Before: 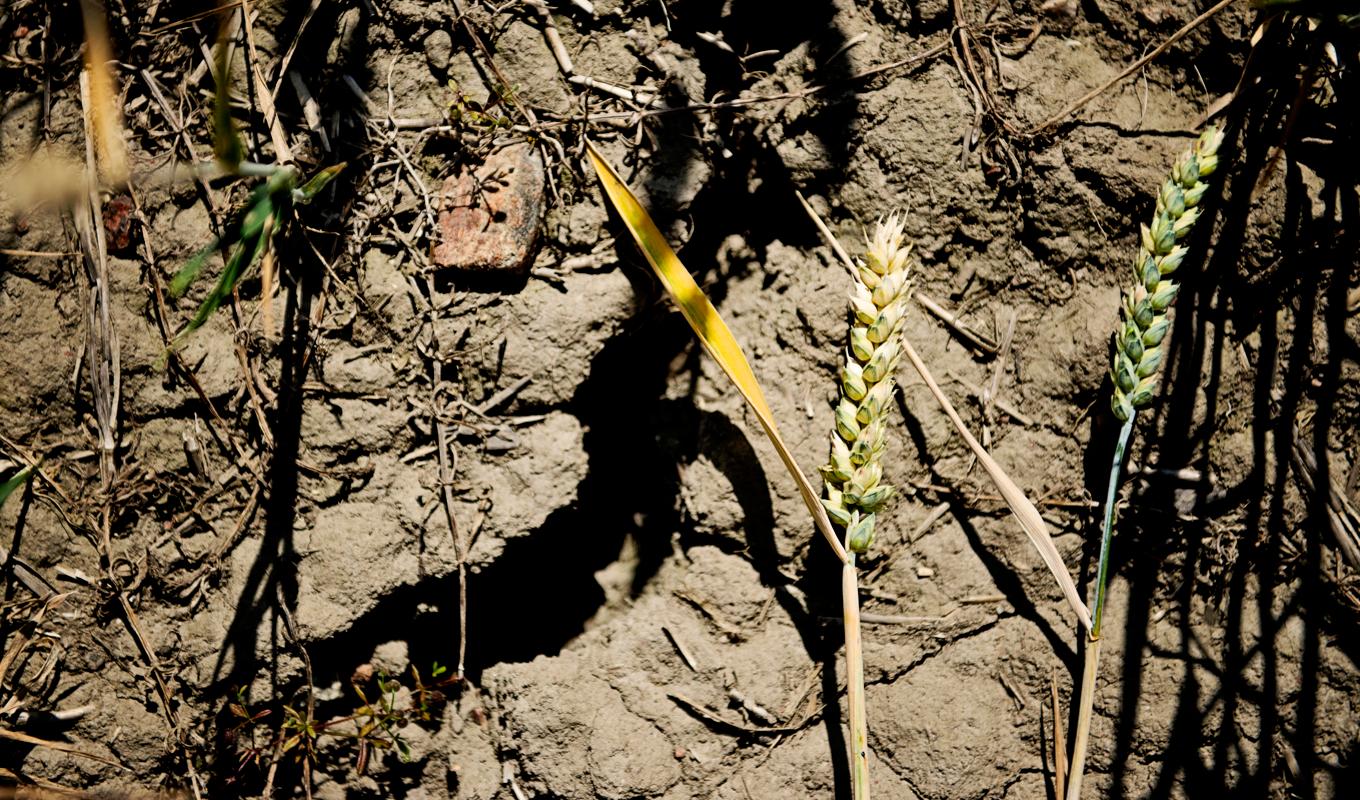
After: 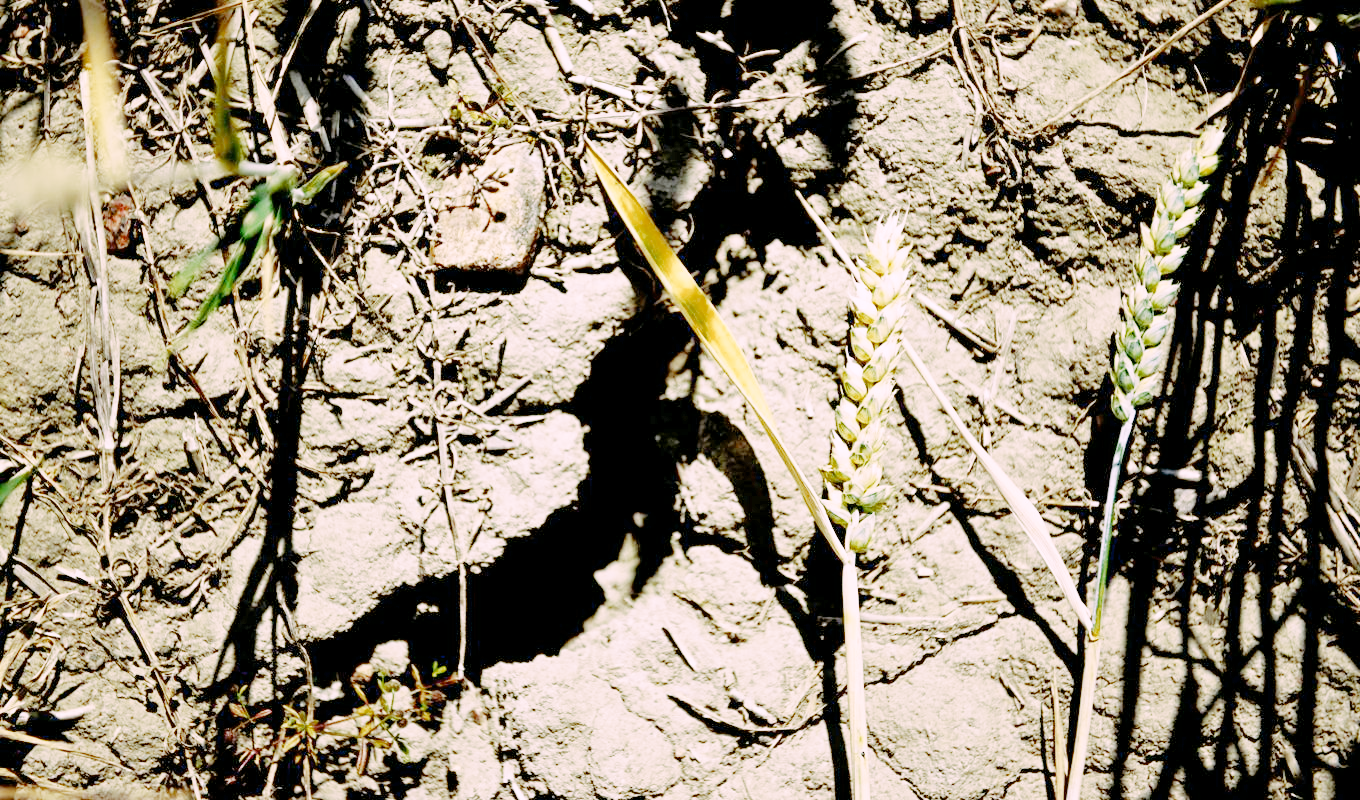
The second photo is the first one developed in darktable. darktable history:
tone curve: curves: ch0 [(0, 0) (0.003, 0) (0.011, 0.001) (0.025, 0.003) (0.044, 0.005) (0.069, 0.012) (0.1, 0.023) (0.136, 0.039) (0.177, 0.088) (0.224, 0.15) (0.277, 0.239) (0.335, 0.334) (0.399, 0.43) (0.468, 0.526) (0.543, 0.621) (0.623, 0.711) (0.709, 0.791) (0.801, 0.87) (0.898, 0.949) (1, 1)], preserve colors none
color look up table: target L [89.48, 84, 78.57, 68.9, 47.27, 66.58, 64.65, 62.14, 57.25, 51.07, 34.18, 36.81, 34.67, 25.28, 8.458, 200.46, 79.44, 86.71, 84.31, 68.4, 56.15, 56.91, 58.52, 41.64, 38.39, 39.68, 26.13, 88.81, 84.85, 79.62, 64.68, 72.51, 62.48, 54.57, 47.36, 52.84, 47.42, 48.93, 49.93, 41.2, 31.35, 20.7, 3.648, 79.36, 77.9, 71.42, 77.71, 67.83, 66.99], target a [6.765, -5.877, -43.92, -7.04, -37.34, -2.265, -44.63, -51.7, -18.31, -21.83, -24.66, -19.75, -24.84, -2.617, -11.06, 0, 5.15, 0.637, 10.19, 23, 55.44, 58.3, 41.75, 20.45, 6.143, 43.16, 25.43, 18.71, 23.86, 16.28, 54.39, 46.63, 66.8, 14.67, 4.683, 13.63, 36.73, 56.74, 62.21, 41.19, 27.33, 13.43, -3.891, -47.46, -41.31, -43.82, -6.478, -6.763, -19.65], target b [-3.824, 19.69, -4.088, 58.02, 35.59, 52.27, 17.44, 42.33, 34.86, 41.09, 23.9, 2.26, 24.35, 20.52, 11.3, 0, 59.28, 33.45, 18.73, 58.1, 30.91, 13.32, 19.28, 34.16, 3.686, 33.03, 25.58, -6.723, -26.59, -33.41, -21.03, -37.79, -45.29, -53.44, -30.92, -66.23, -9.329, -1.267, -59.21, -36.67, -63.22, -28.8, -7.59, -15.53, -38.24, -19.61, -33.48, -2.921, -48.65], num patches 49
